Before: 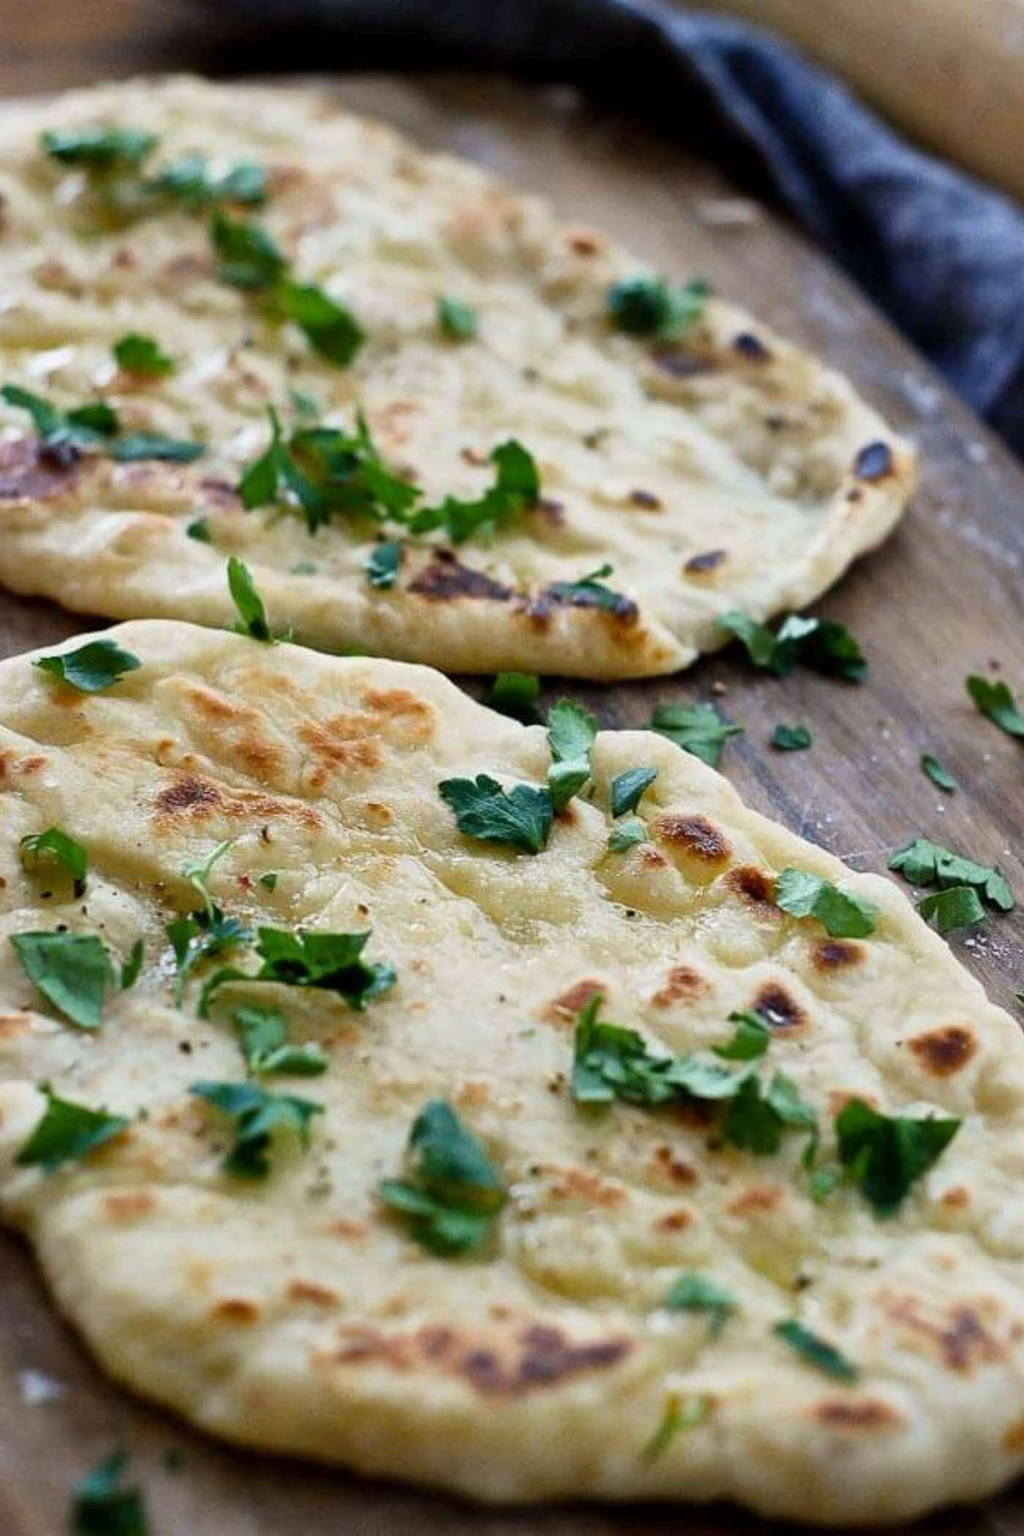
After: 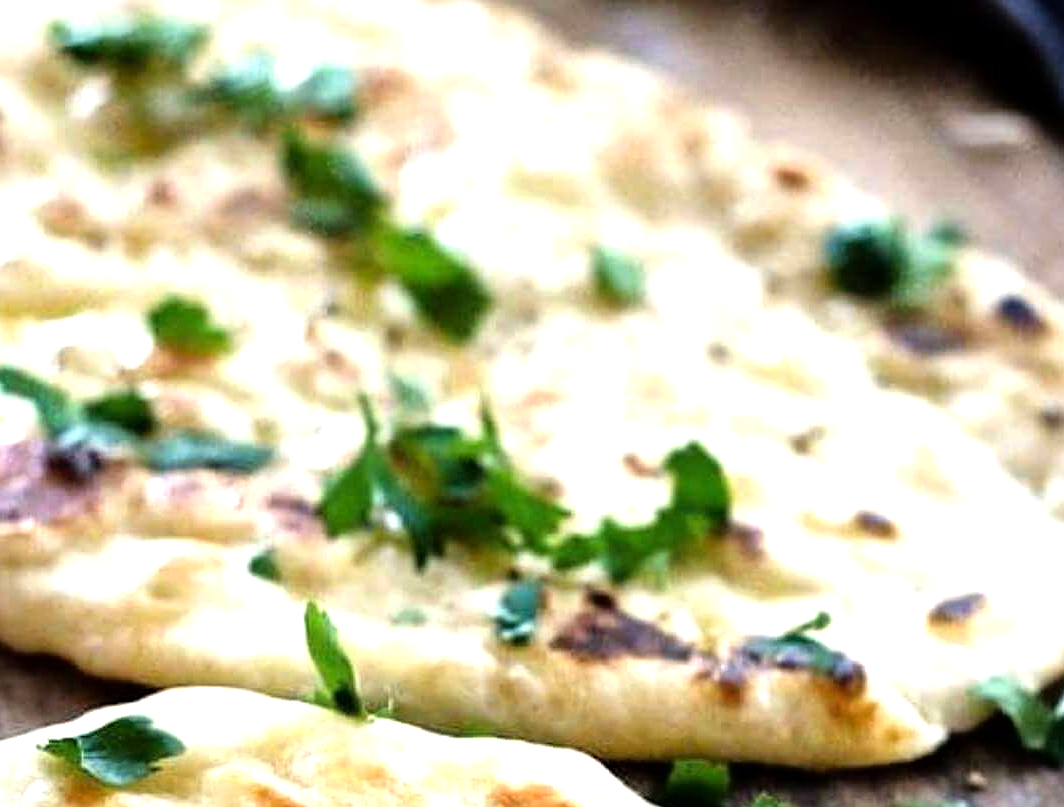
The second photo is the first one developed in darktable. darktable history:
crop: left 0.554%, top 7.648%, right 23.403%, bottom 53.923%
sharpen: radius 1.269, amount 0.298, threshold 0.127
tone equalizer: -8 EV -1.08 EV, -7 EV -1.04 EV, -6 EV -0.873 EV, -5 EV -0.568 EV, -3 EV 0.602 EV, -2 EV 0.862 EV, -1 EV 1.01 EV, +0 EV 1.07 EV
